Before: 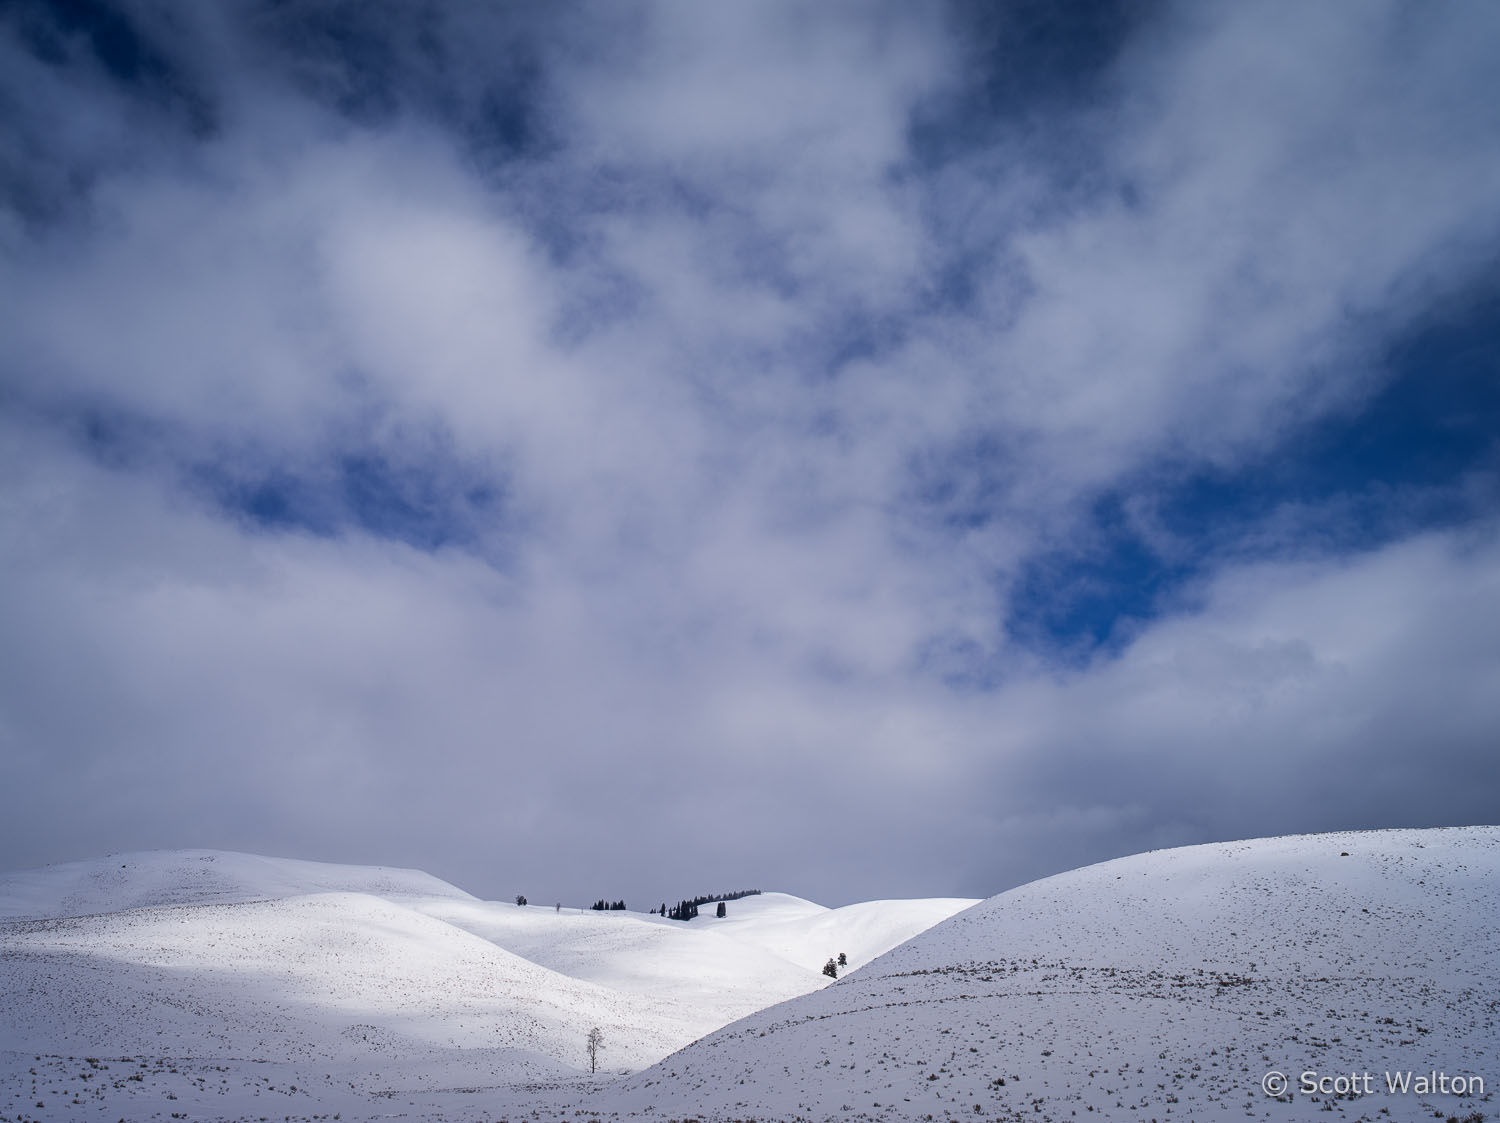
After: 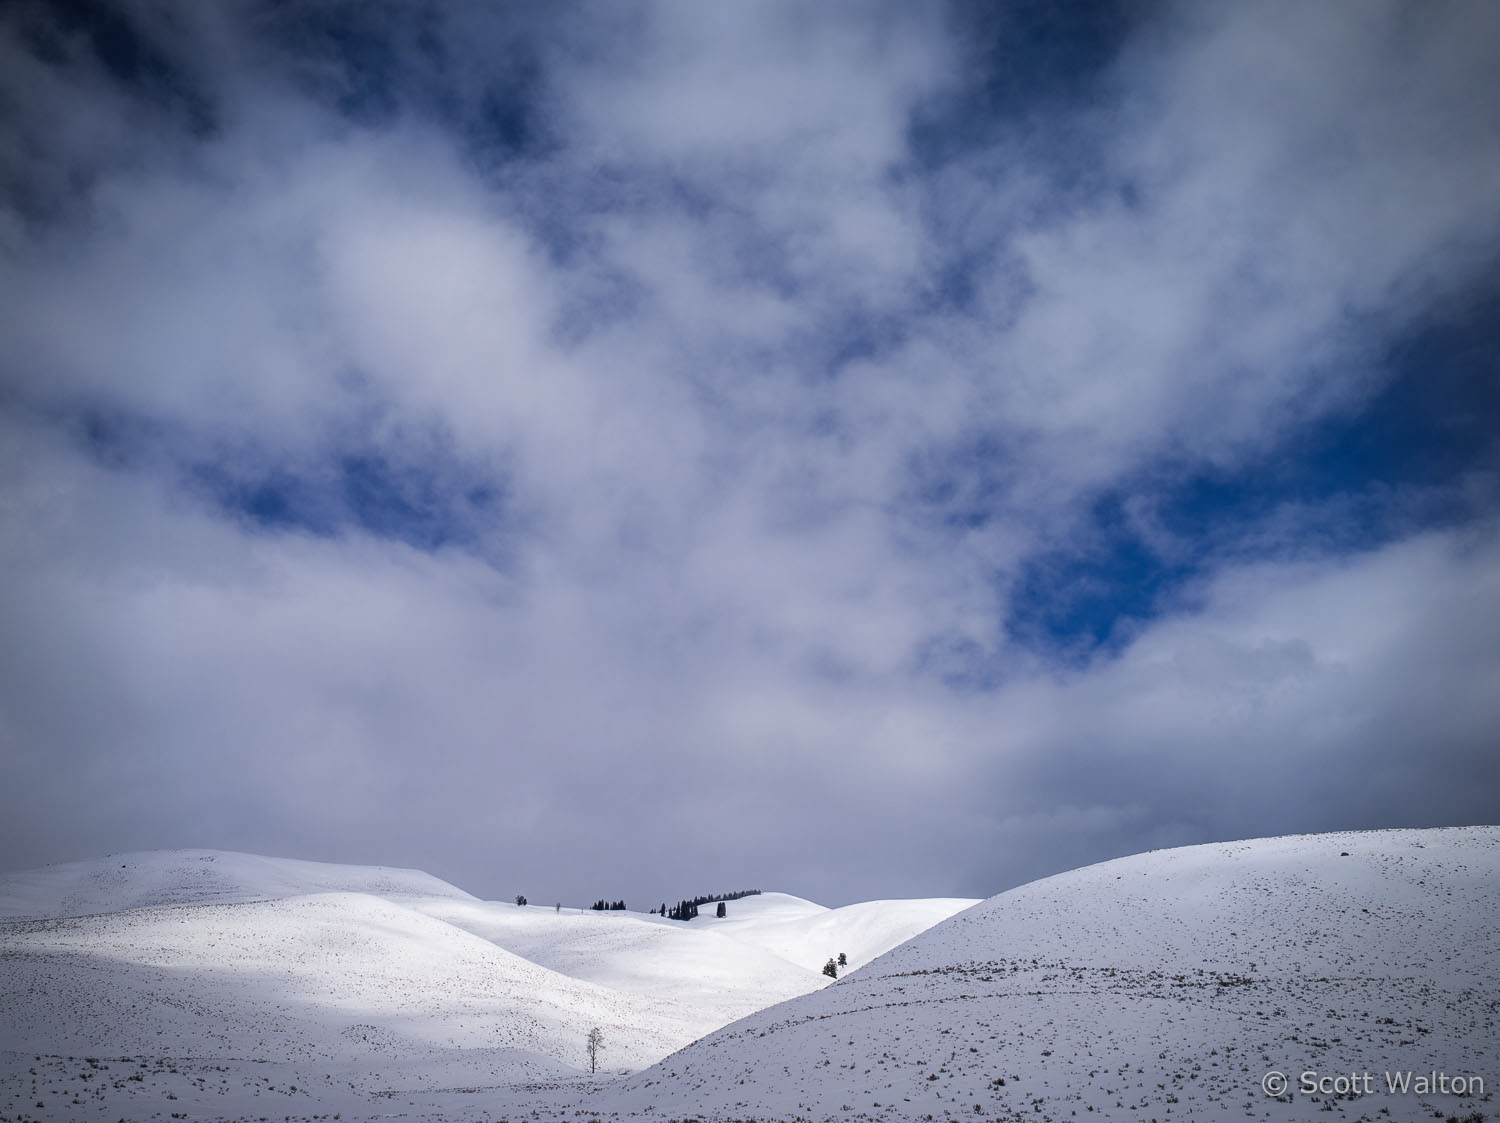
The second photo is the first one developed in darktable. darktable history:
local contrast: highlights 100%, shadows 100%, detail 120%, midtone range 0.2
vignetting: on, module defaults
